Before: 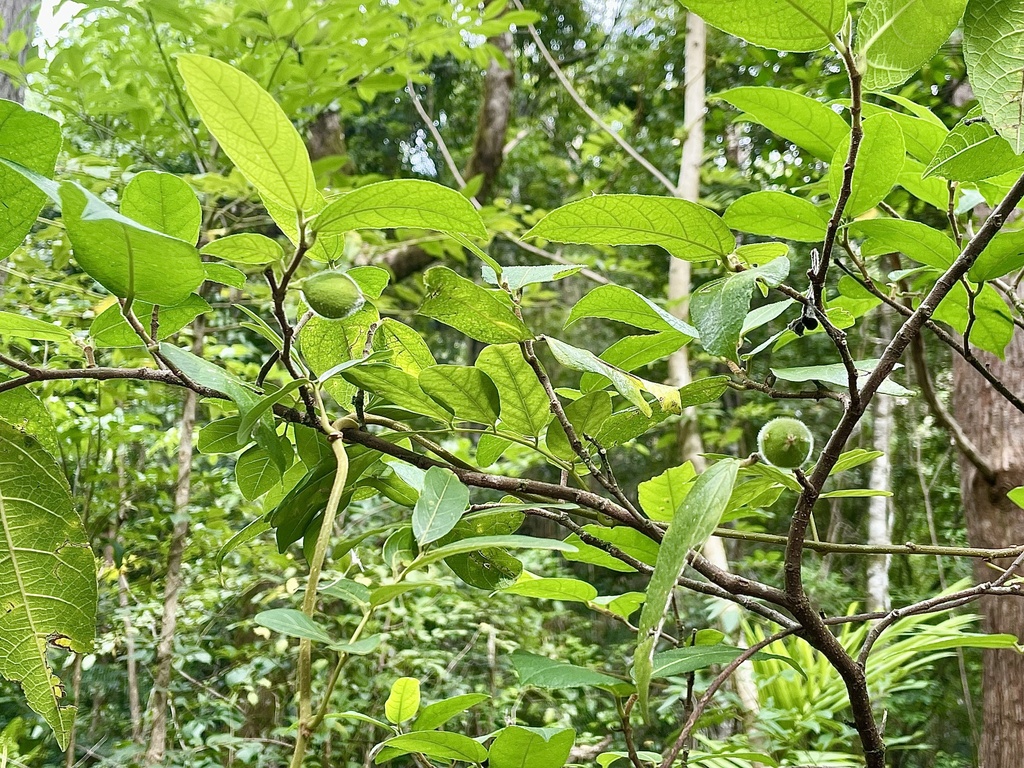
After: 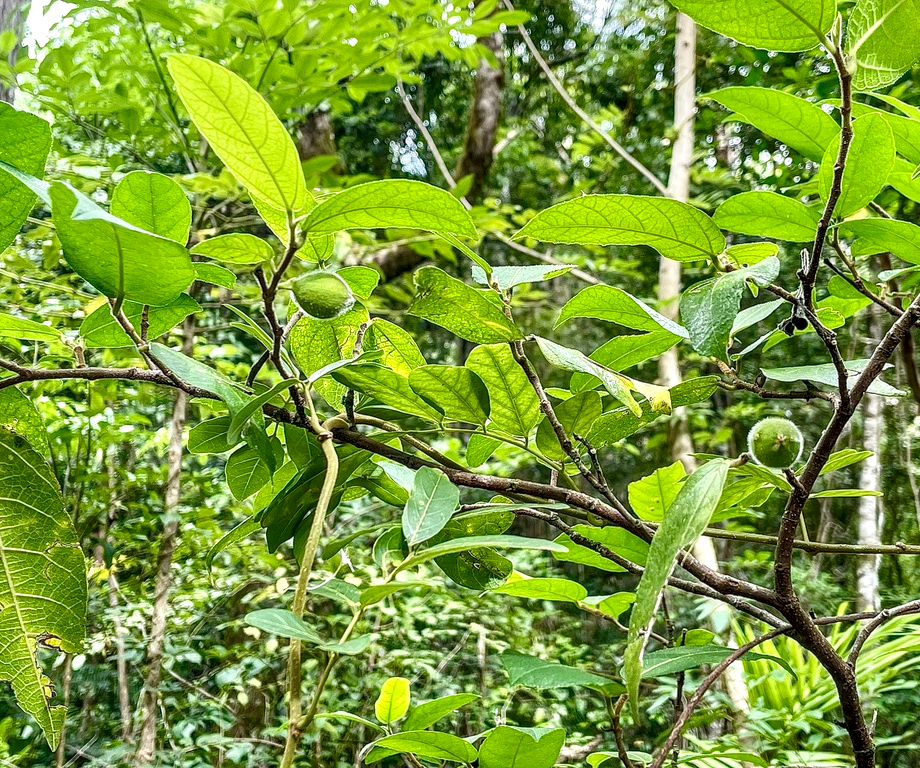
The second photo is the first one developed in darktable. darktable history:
local contrast: detail 150%
crop and rotate: left 1.023%, right 9.126%
